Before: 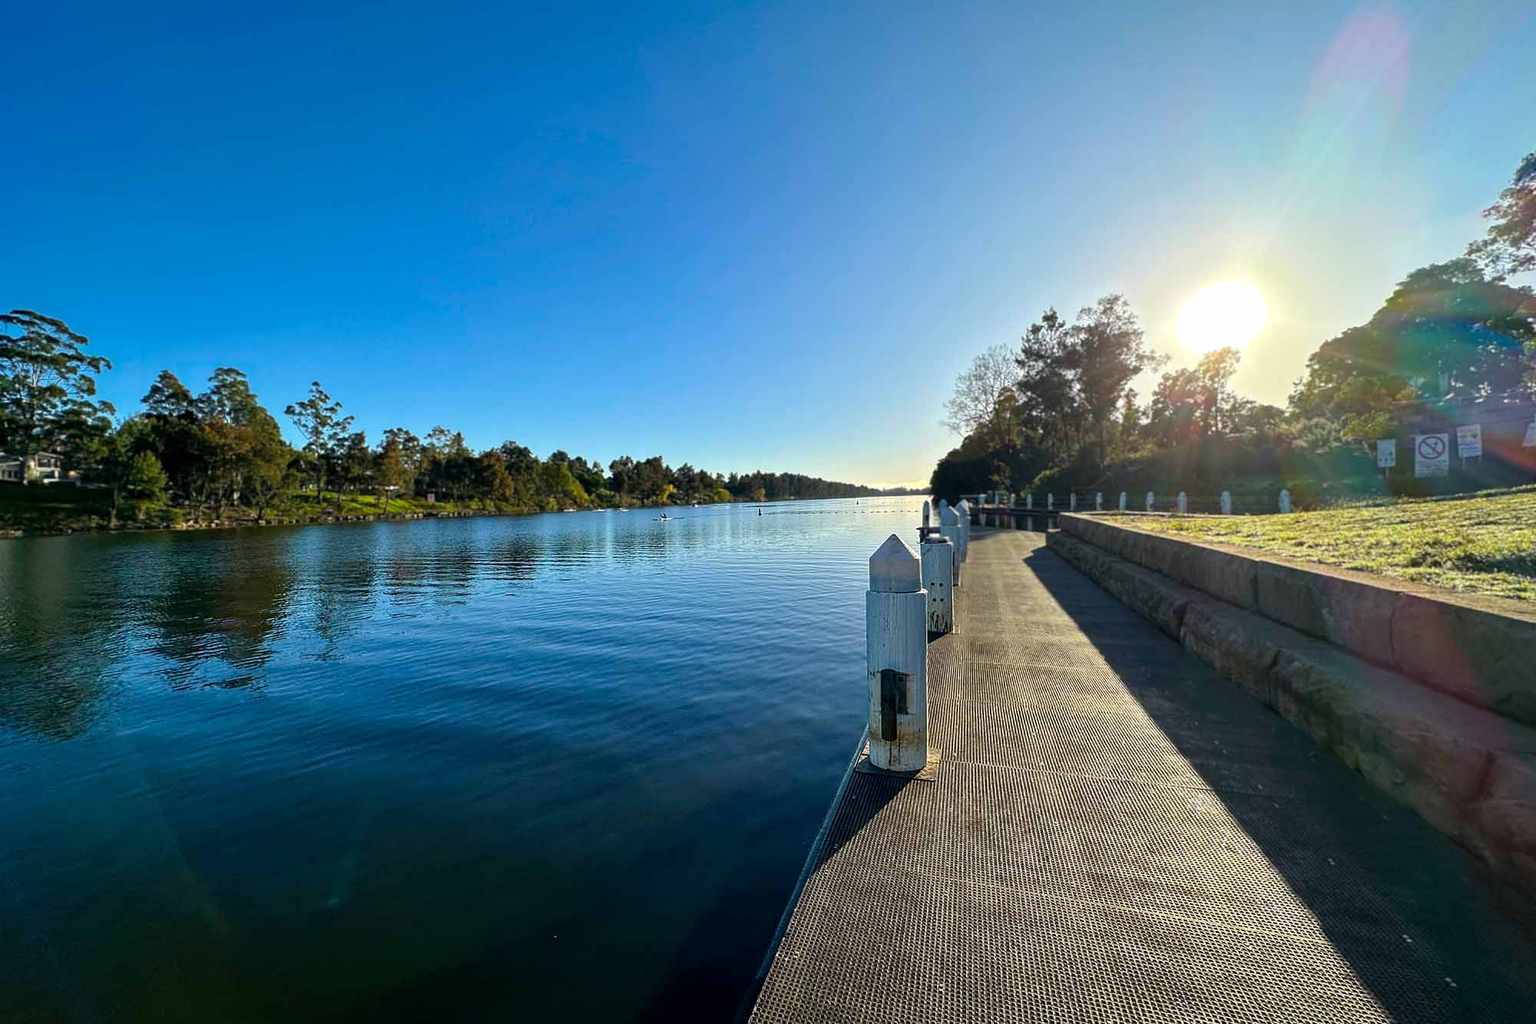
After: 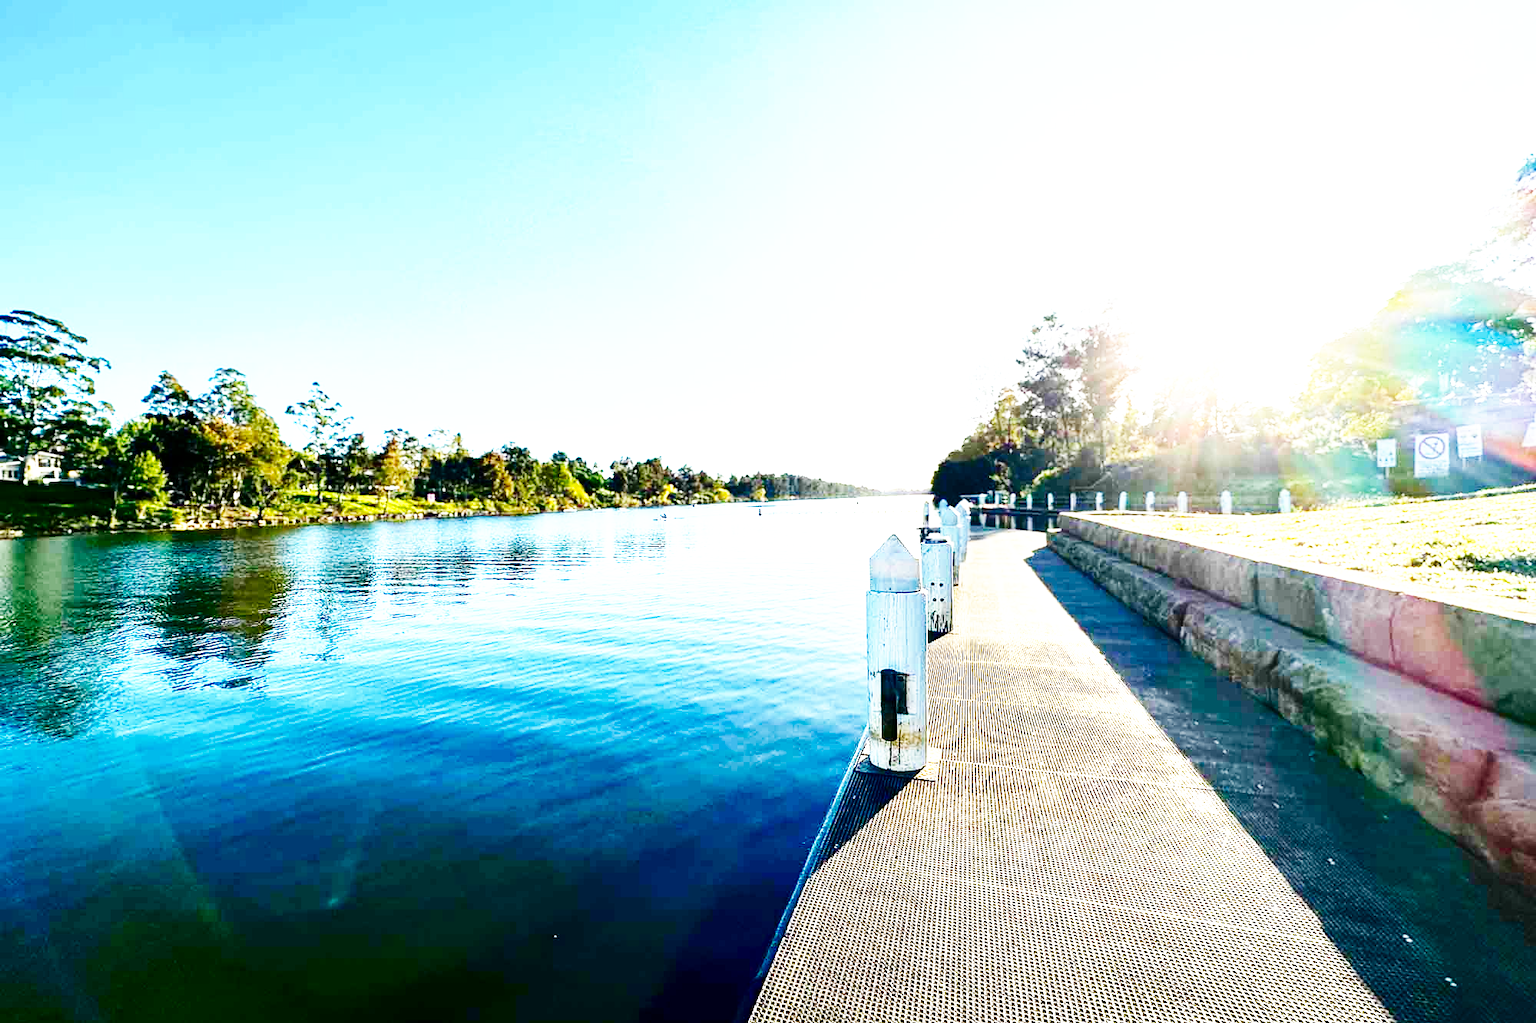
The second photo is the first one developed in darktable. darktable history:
base curve: curves: ch0 [(0, 0) (0.007, 0.004) (0.027, 0.03) (0.046, 0.07) (0.207, 0.54) (0.442, 0.872) (0.673, 0.972) (1, 1)], preserve colors none
contrast brightness saturation: contrast 0.1, brightness -0.26, saturation 0.14
exposure: black level correction 0, exposure 1.9 EV, compensate highlight preservation false
